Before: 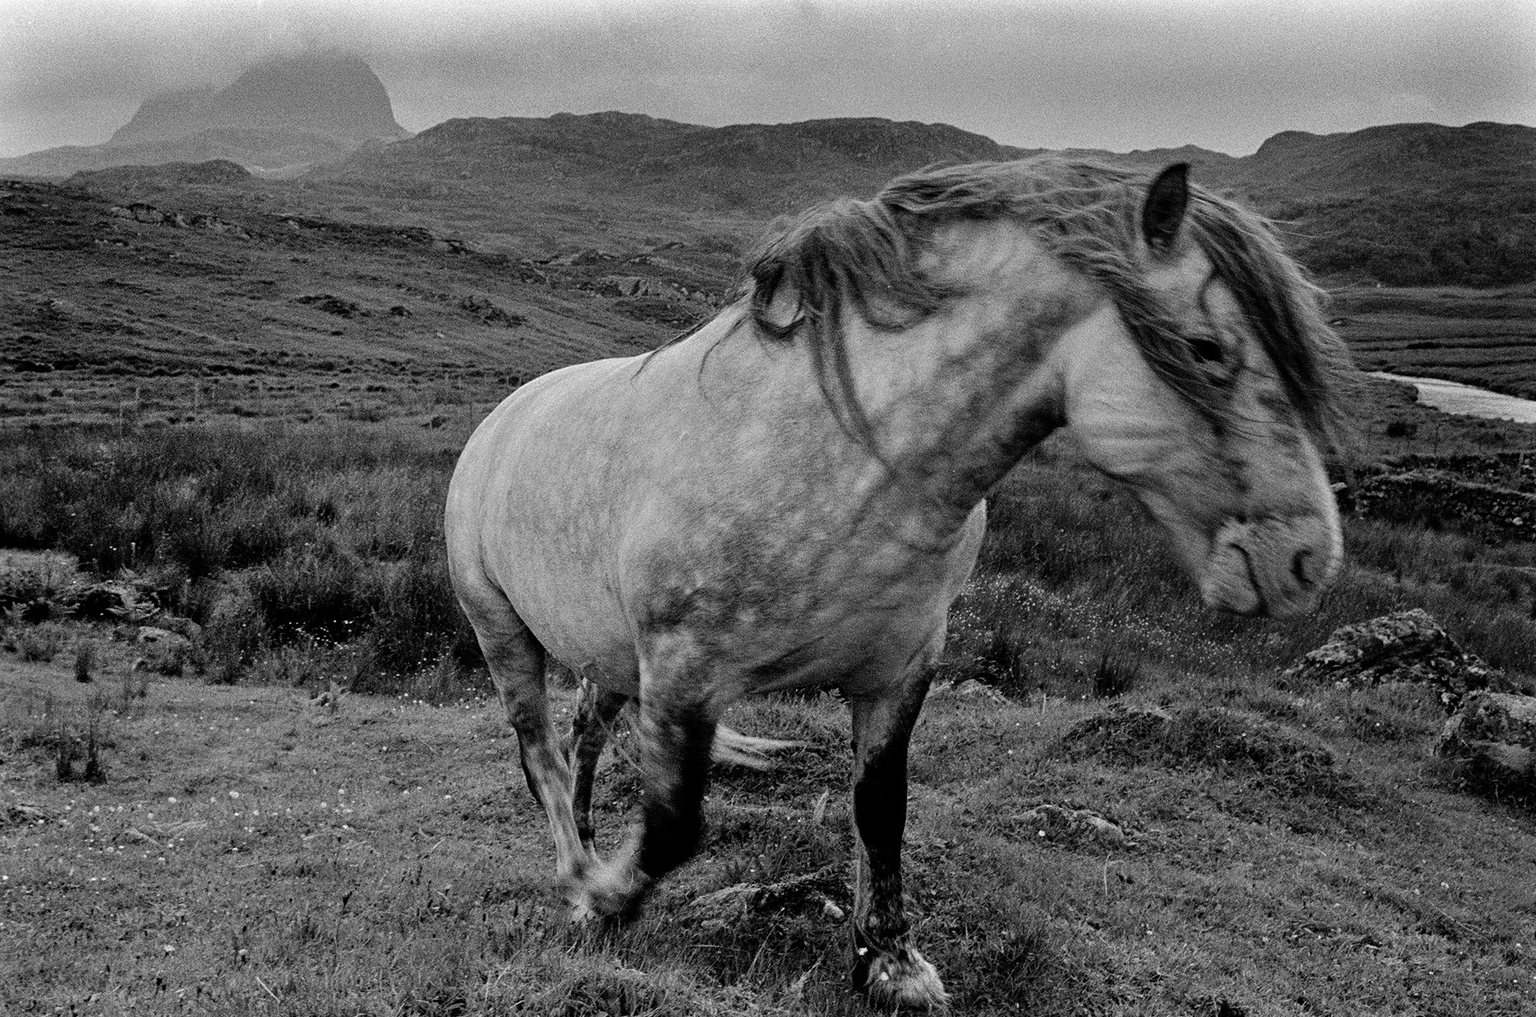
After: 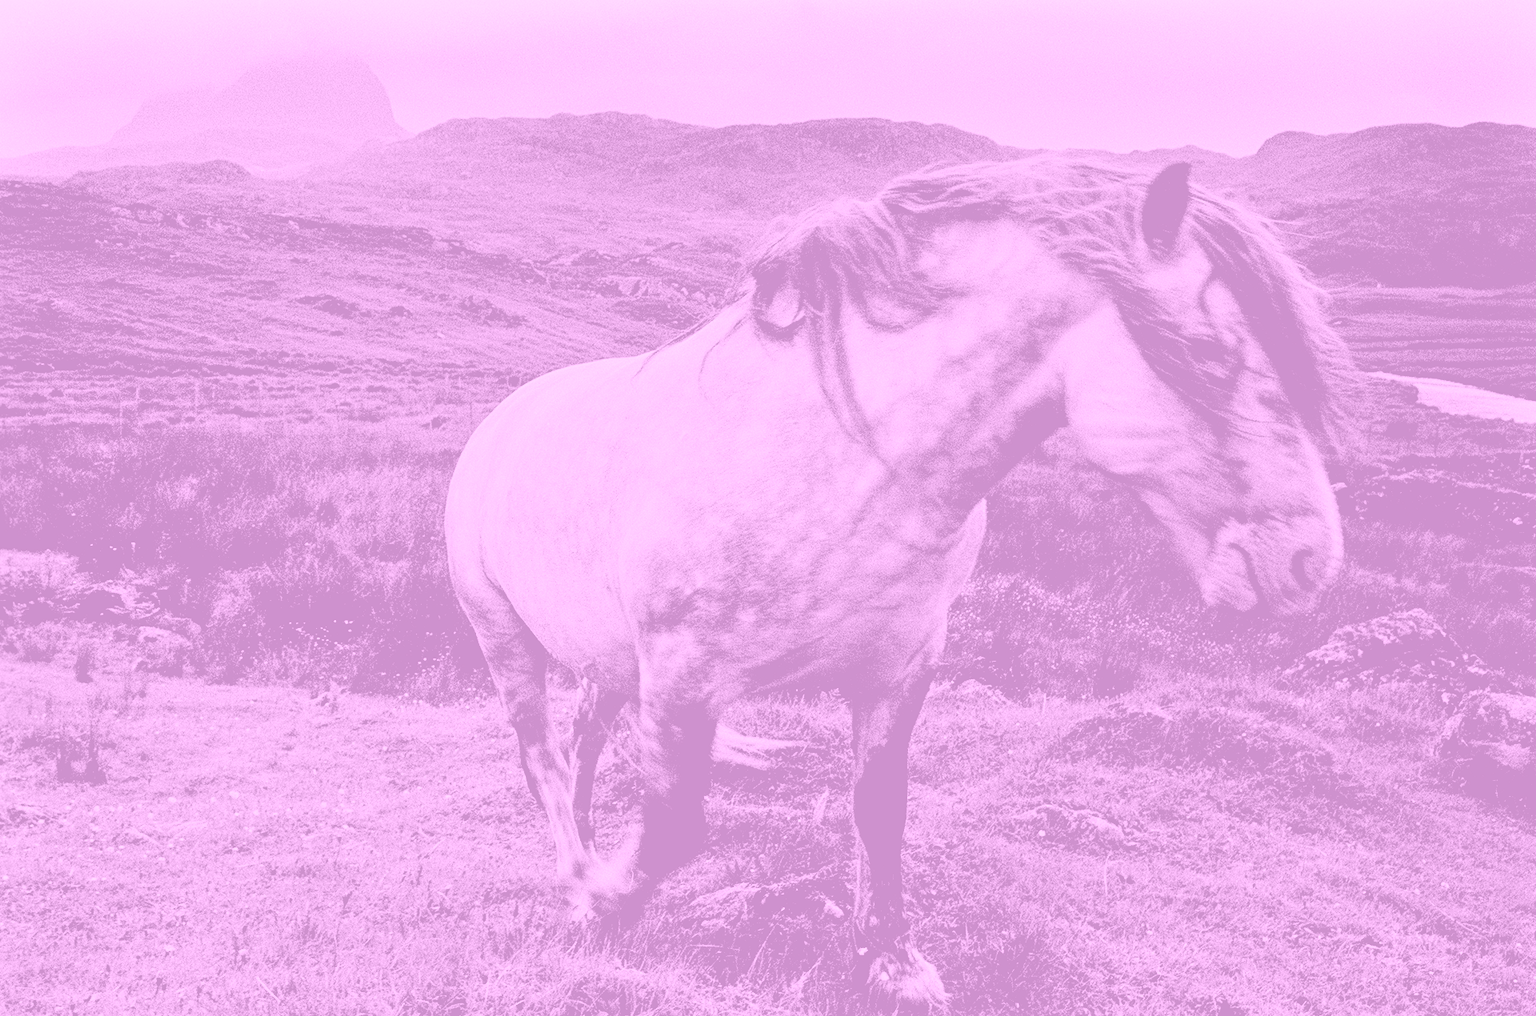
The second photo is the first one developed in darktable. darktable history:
colorize: hue 331.2°, saturation 69%, source mix 30.28%, lightness 69.02%, version 1
filmic rgb: black relative exposure -3.86 EV, white relative exposure 3.48 EV, hardness 2.63, contrast 1.103
